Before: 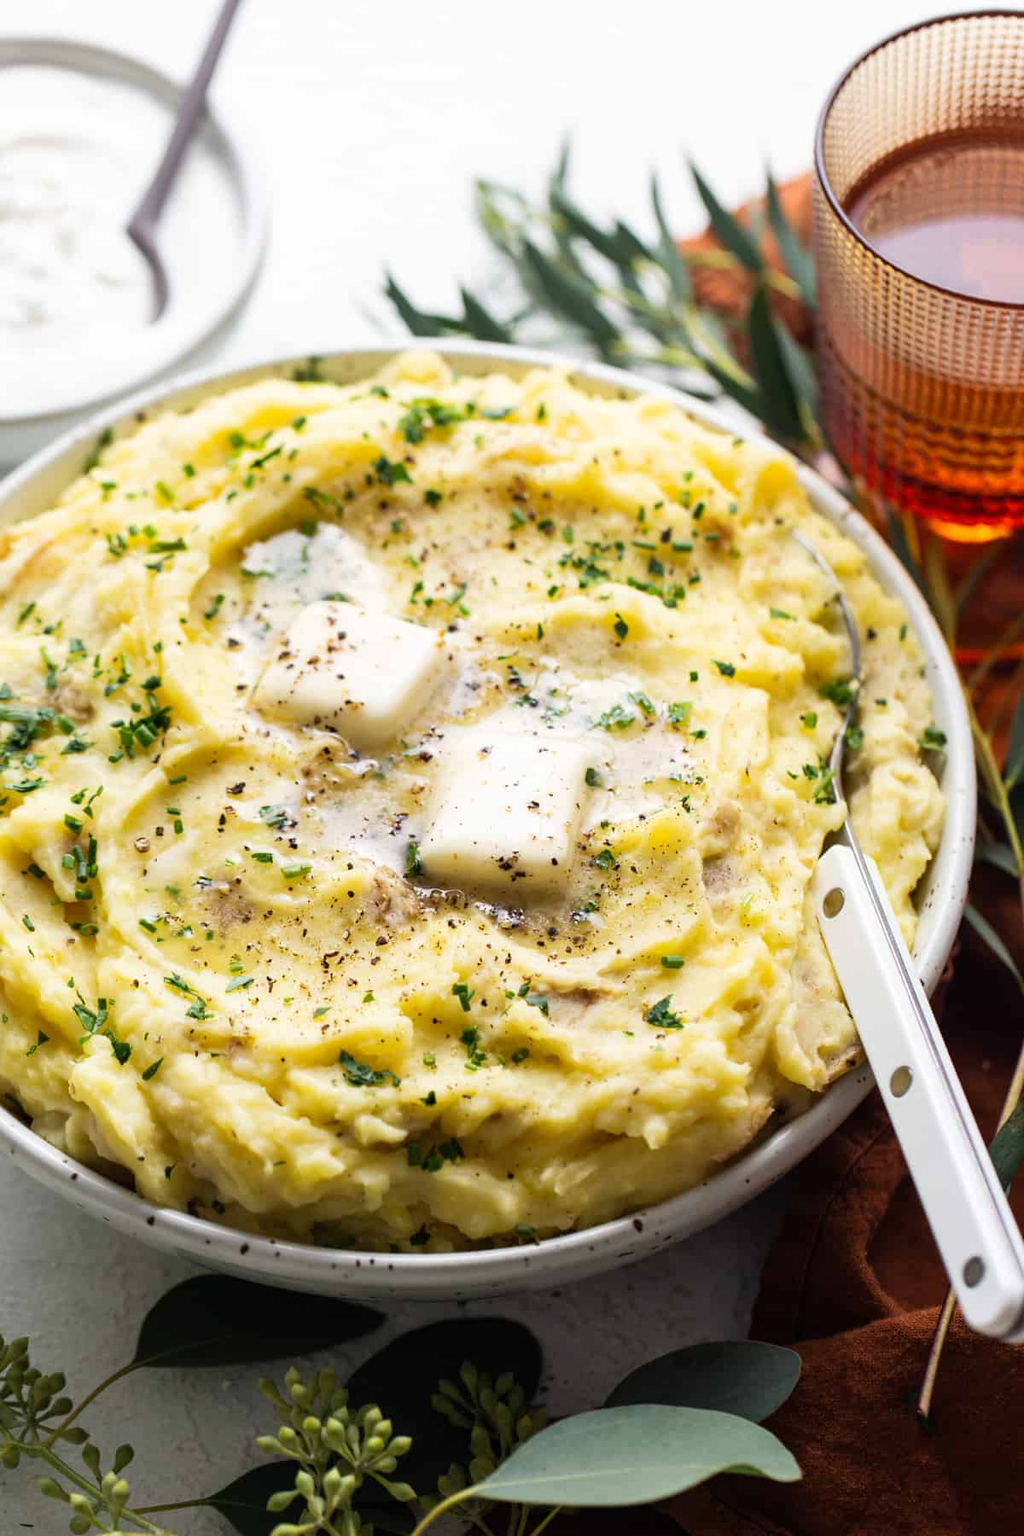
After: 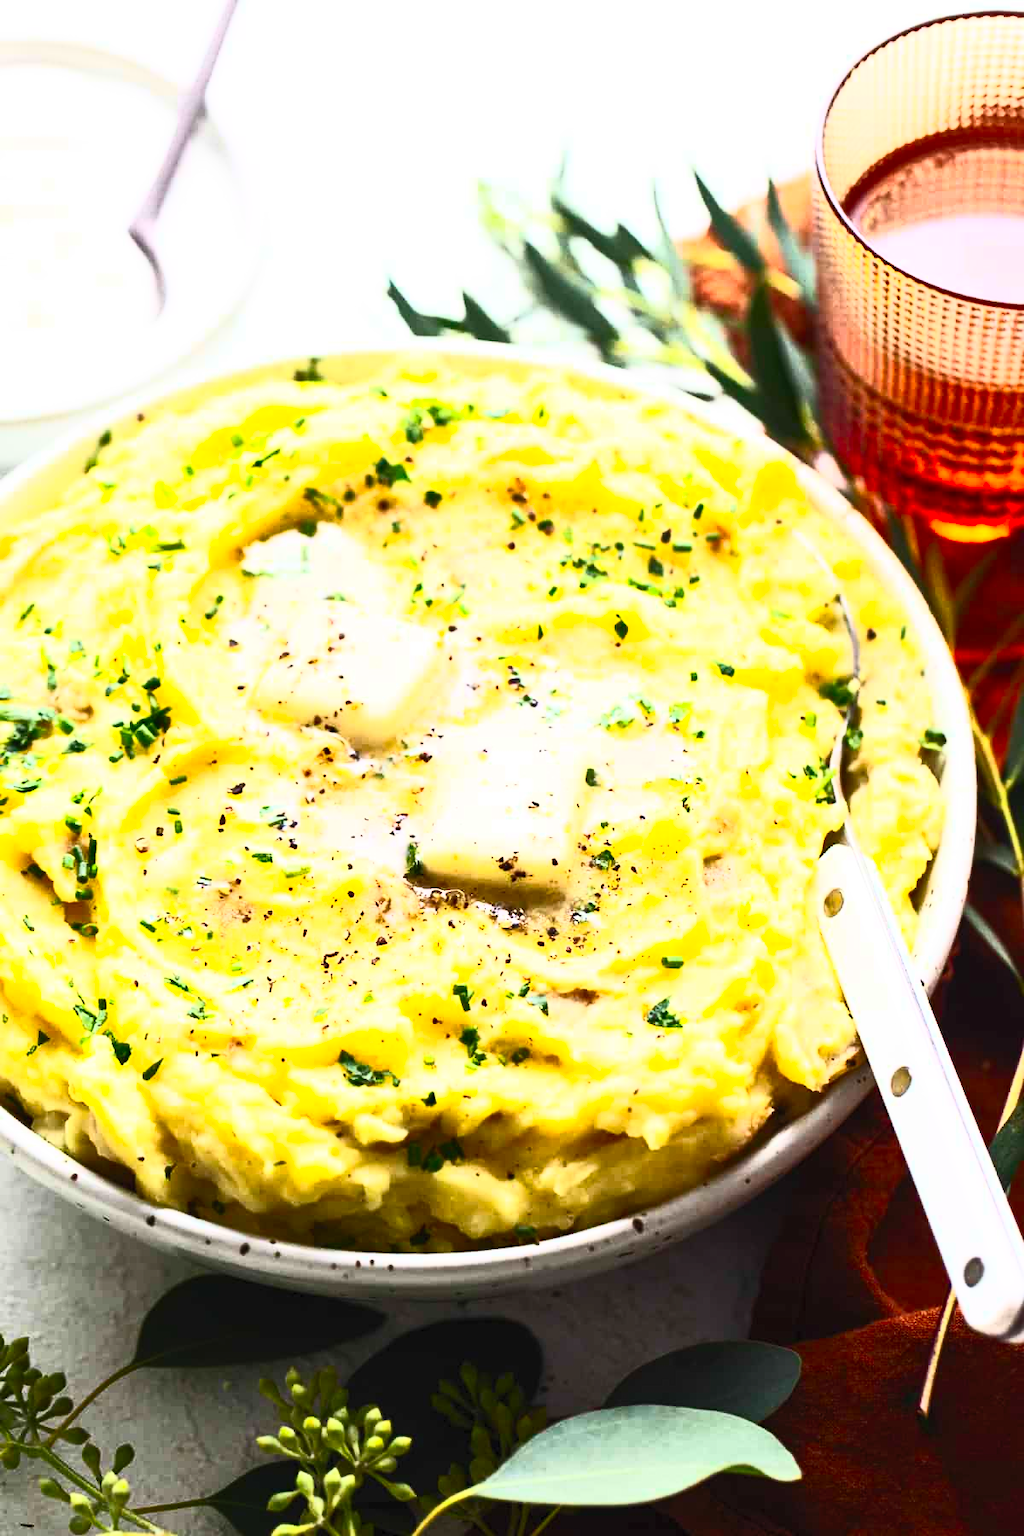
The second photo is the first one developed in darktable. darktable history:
contrast brightness saturation: contrast 0.847, brightness 0.584, saturation 0.582
